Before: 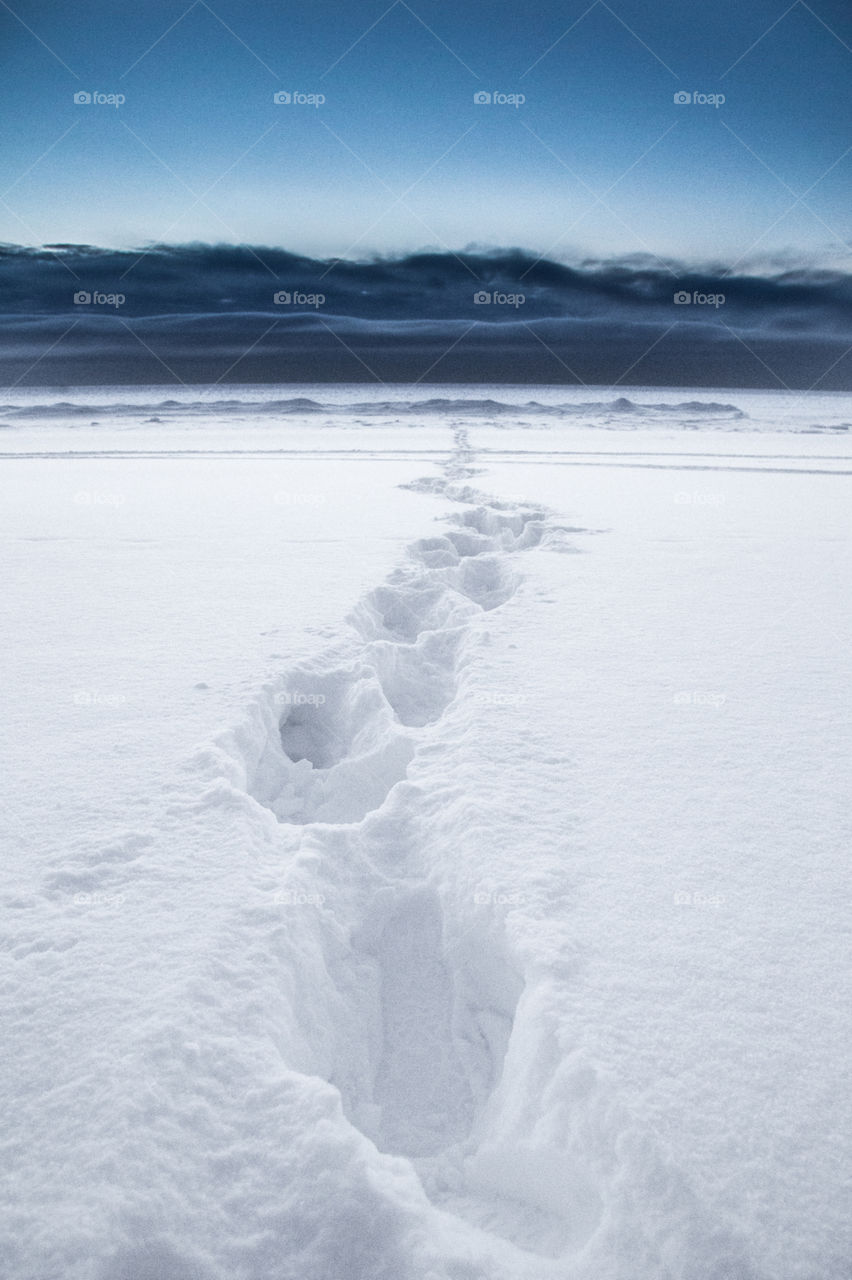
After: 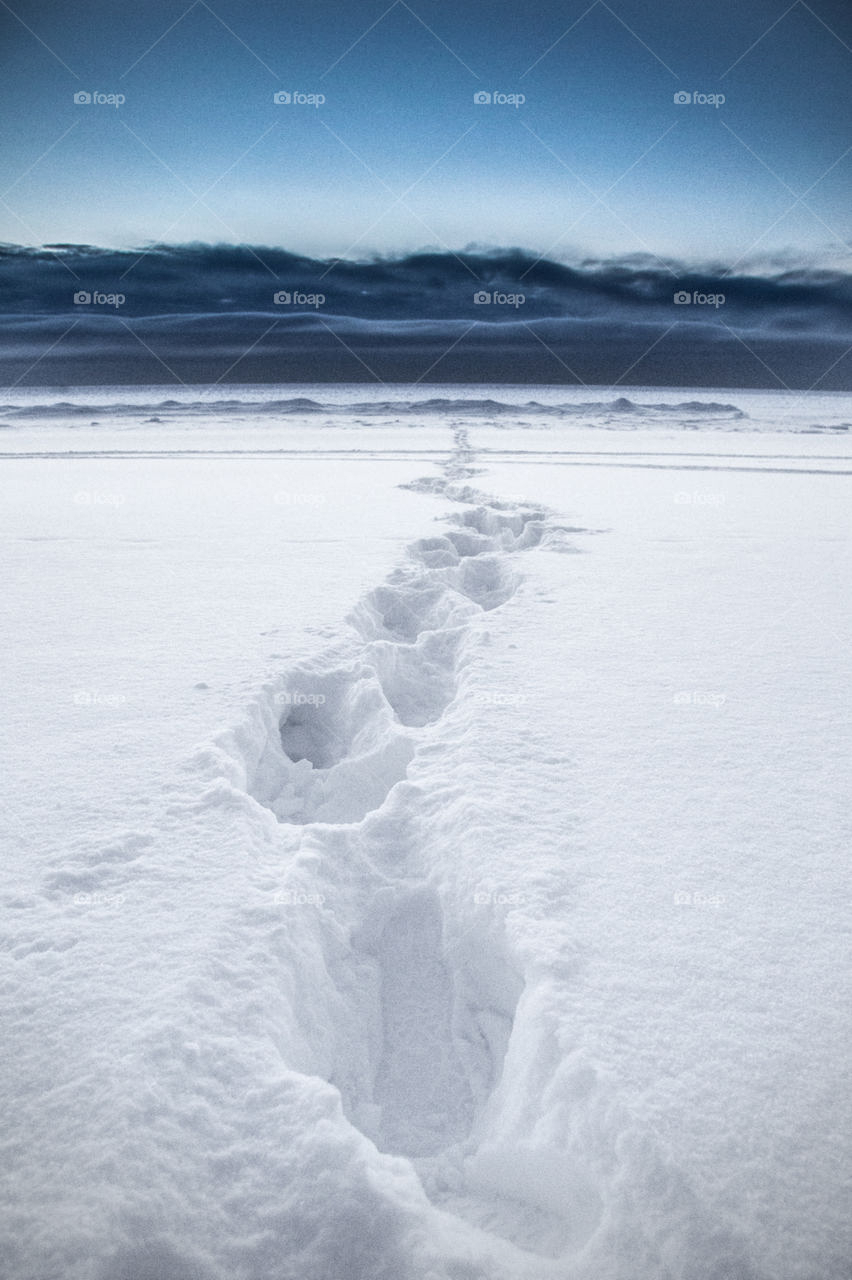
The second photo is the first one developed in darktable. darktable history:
vignetting: brightness -0.417, saturation -0.309, unbound false
local contrast: on, module defaults
